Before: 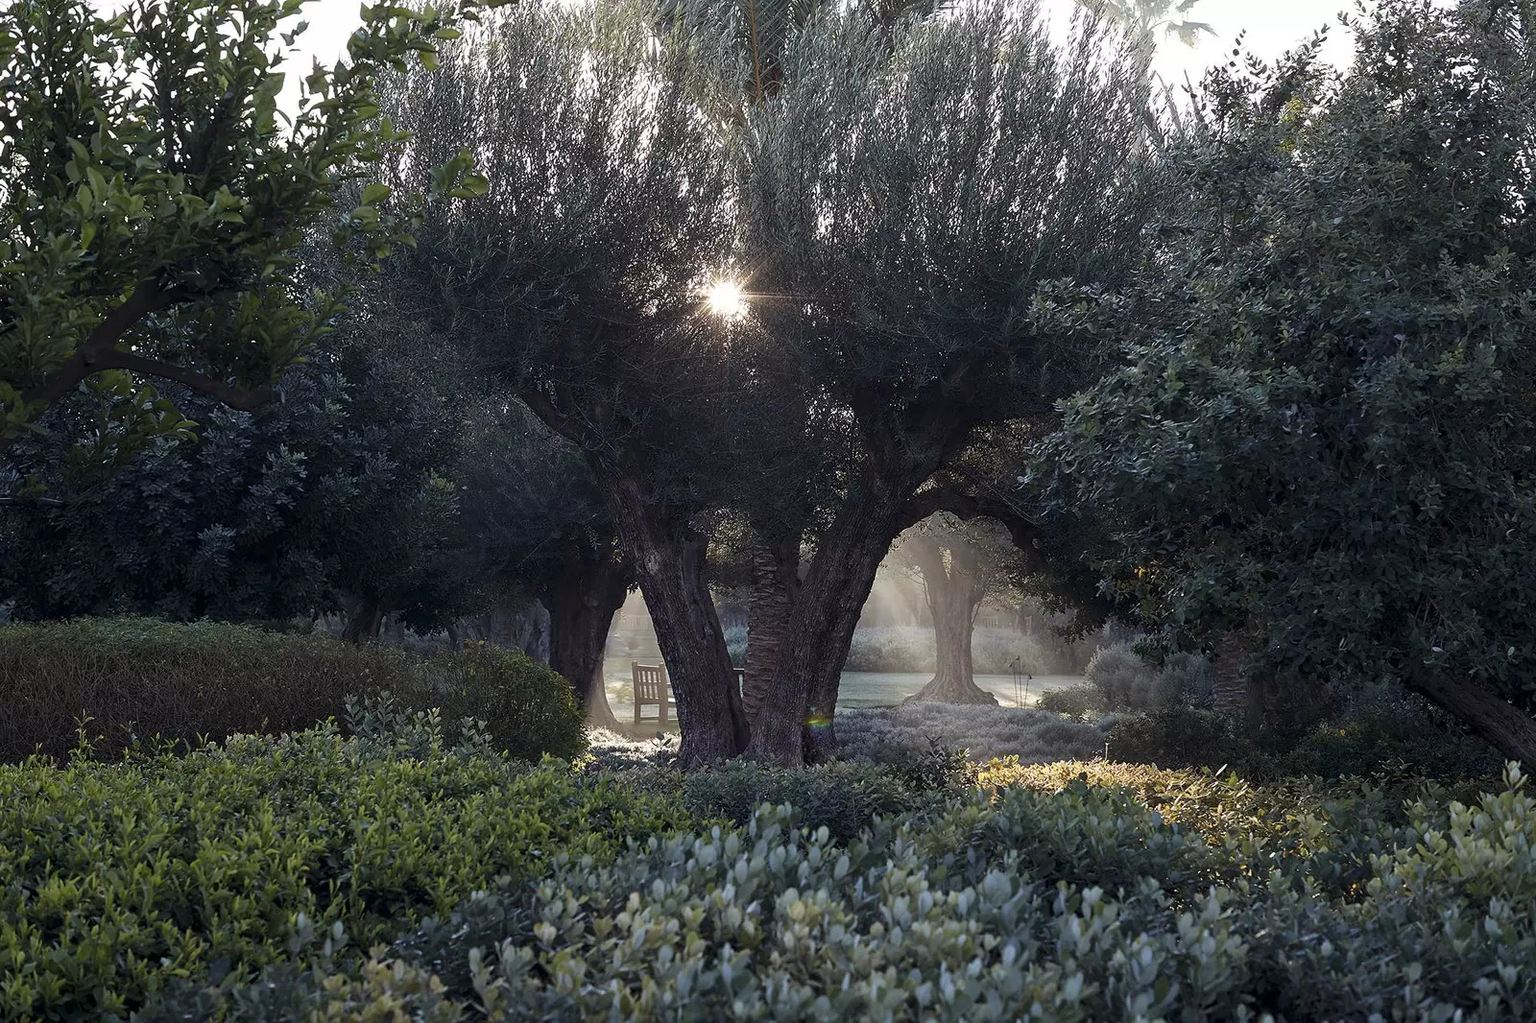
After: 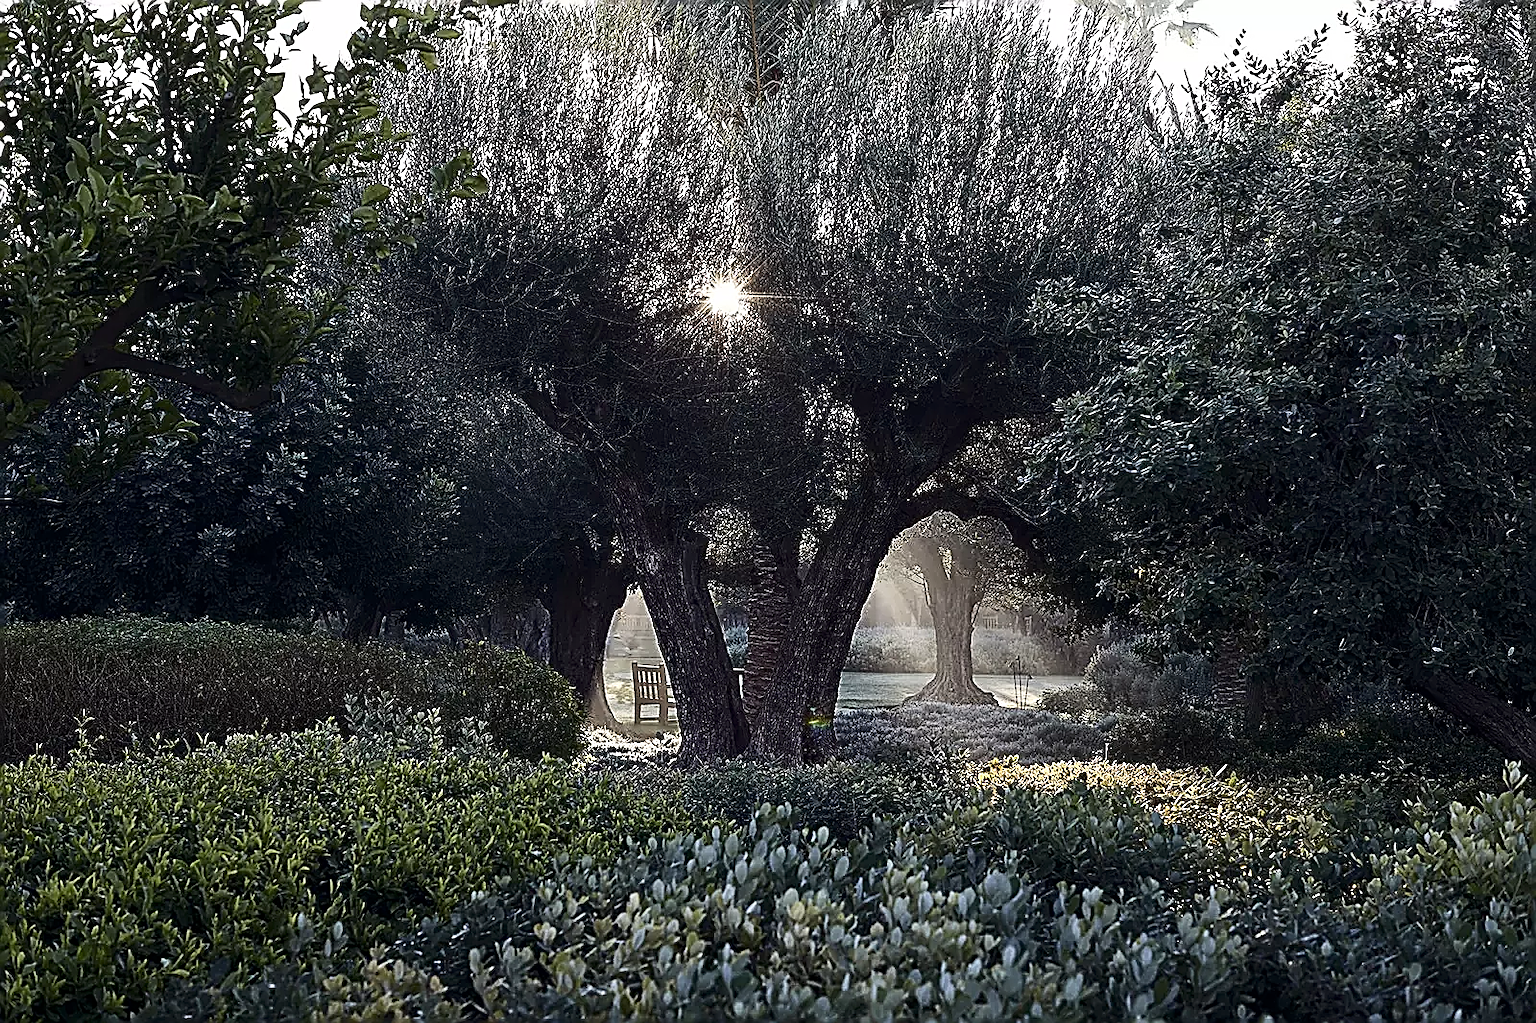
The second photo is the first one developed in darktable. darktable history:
contrast brightness saturation: contrast 0.222
sharpen: amount 1.991
